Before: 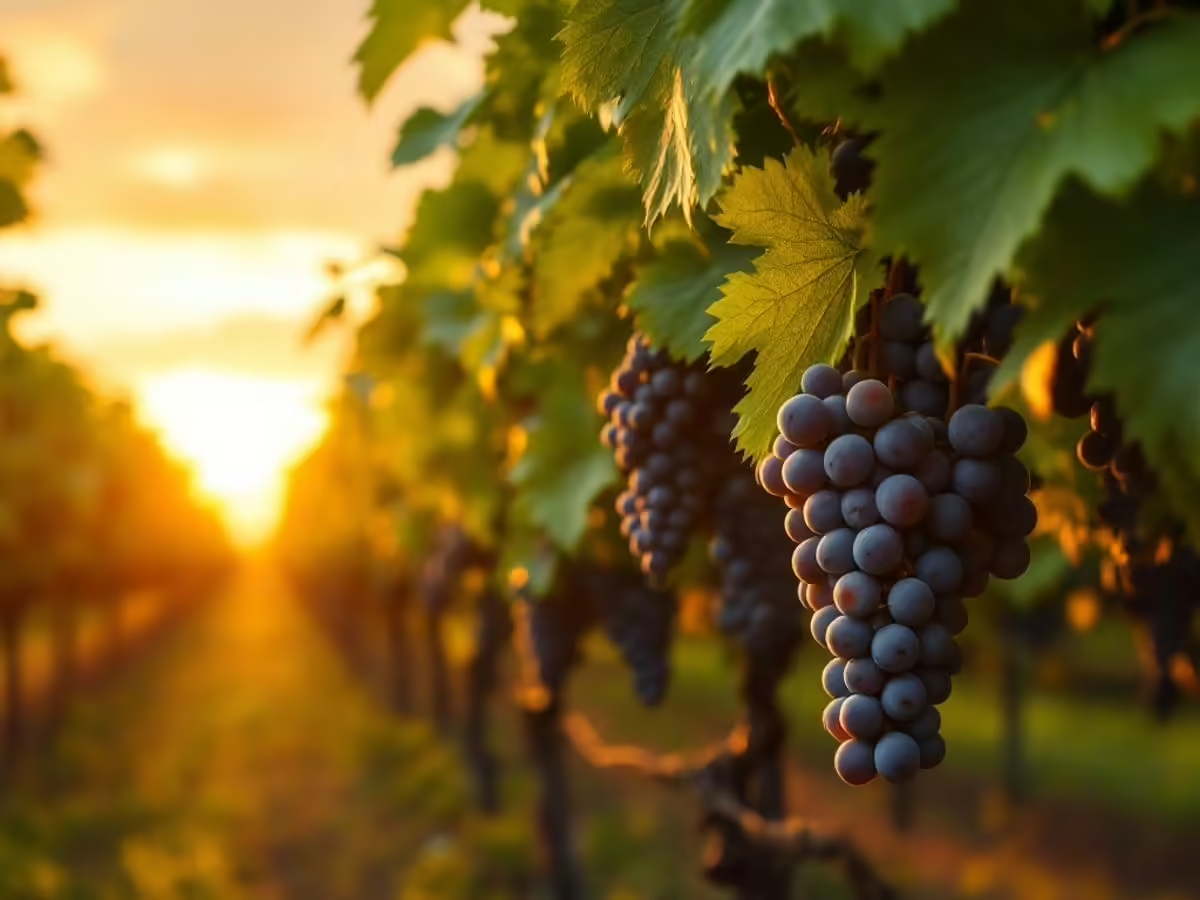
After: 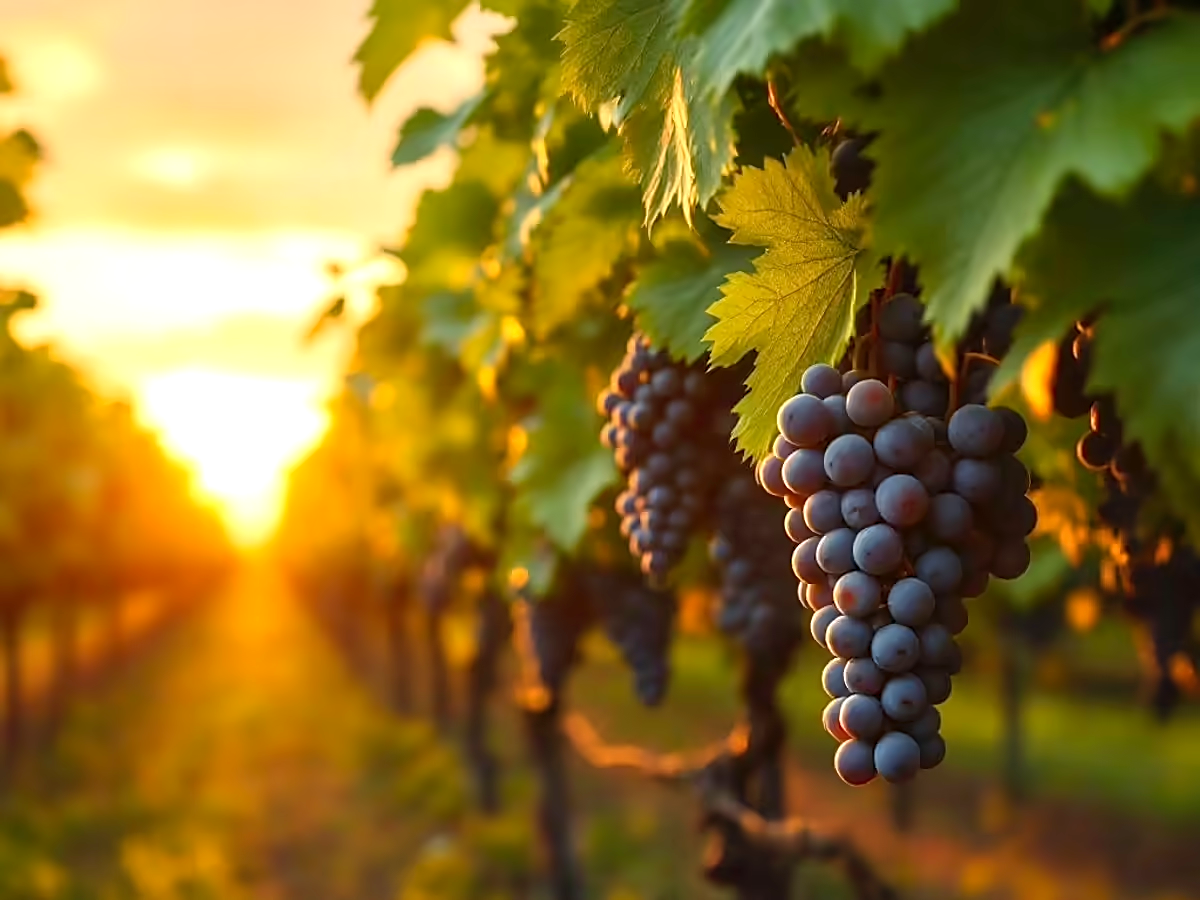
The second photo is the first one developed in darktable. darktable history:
levels: levels [0, 0.435, 0.917]
sharpen: on, module defaults
